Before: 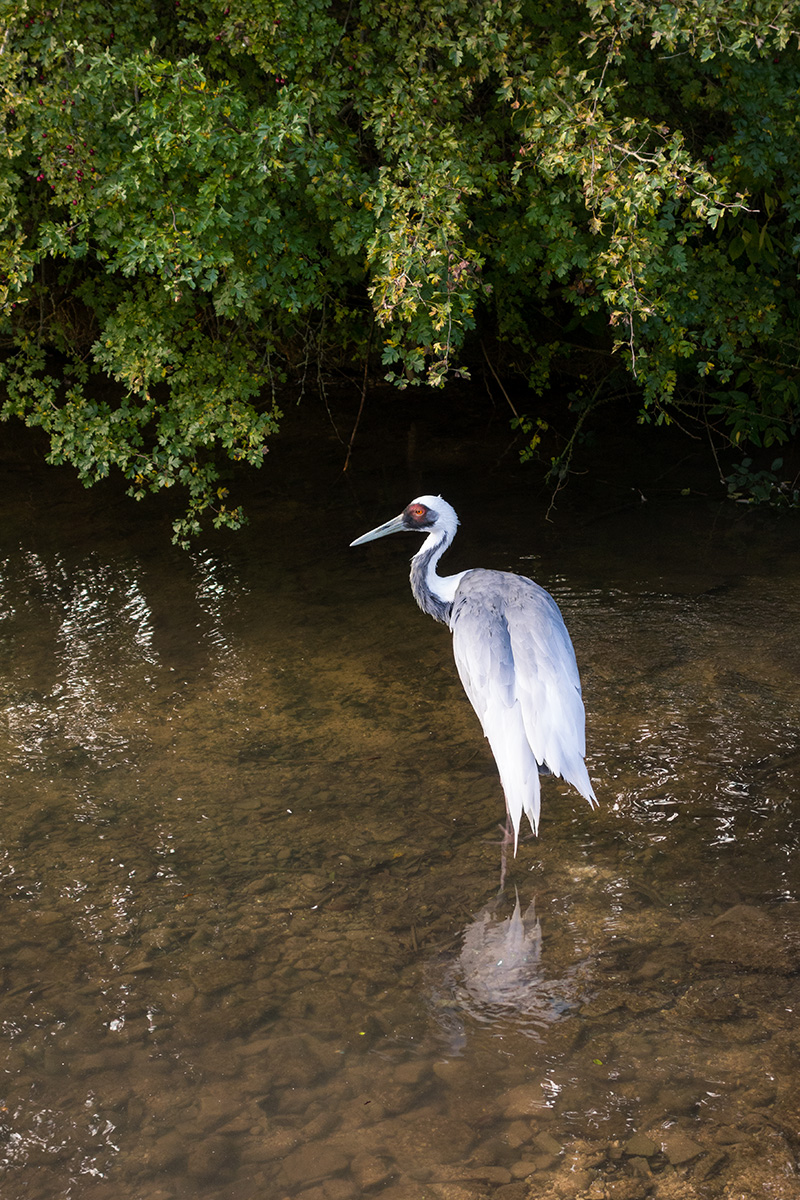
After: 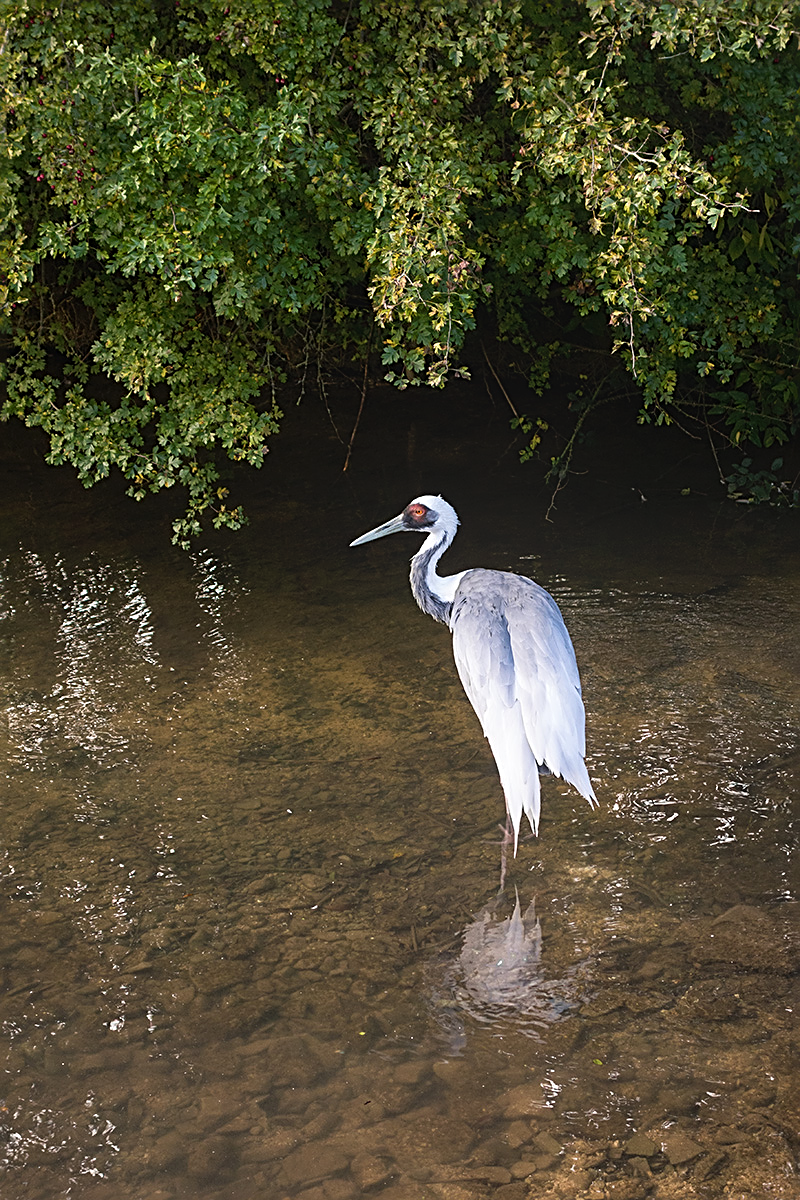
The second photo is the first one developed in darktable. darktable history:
white balance: emerald 1
sharpen: radius 2.543, amount 0.636
bloom: size 38%, threshold 95%, strength 30%
rotate and perspective: automatic cropping original format, crop left 0, crop top 0
